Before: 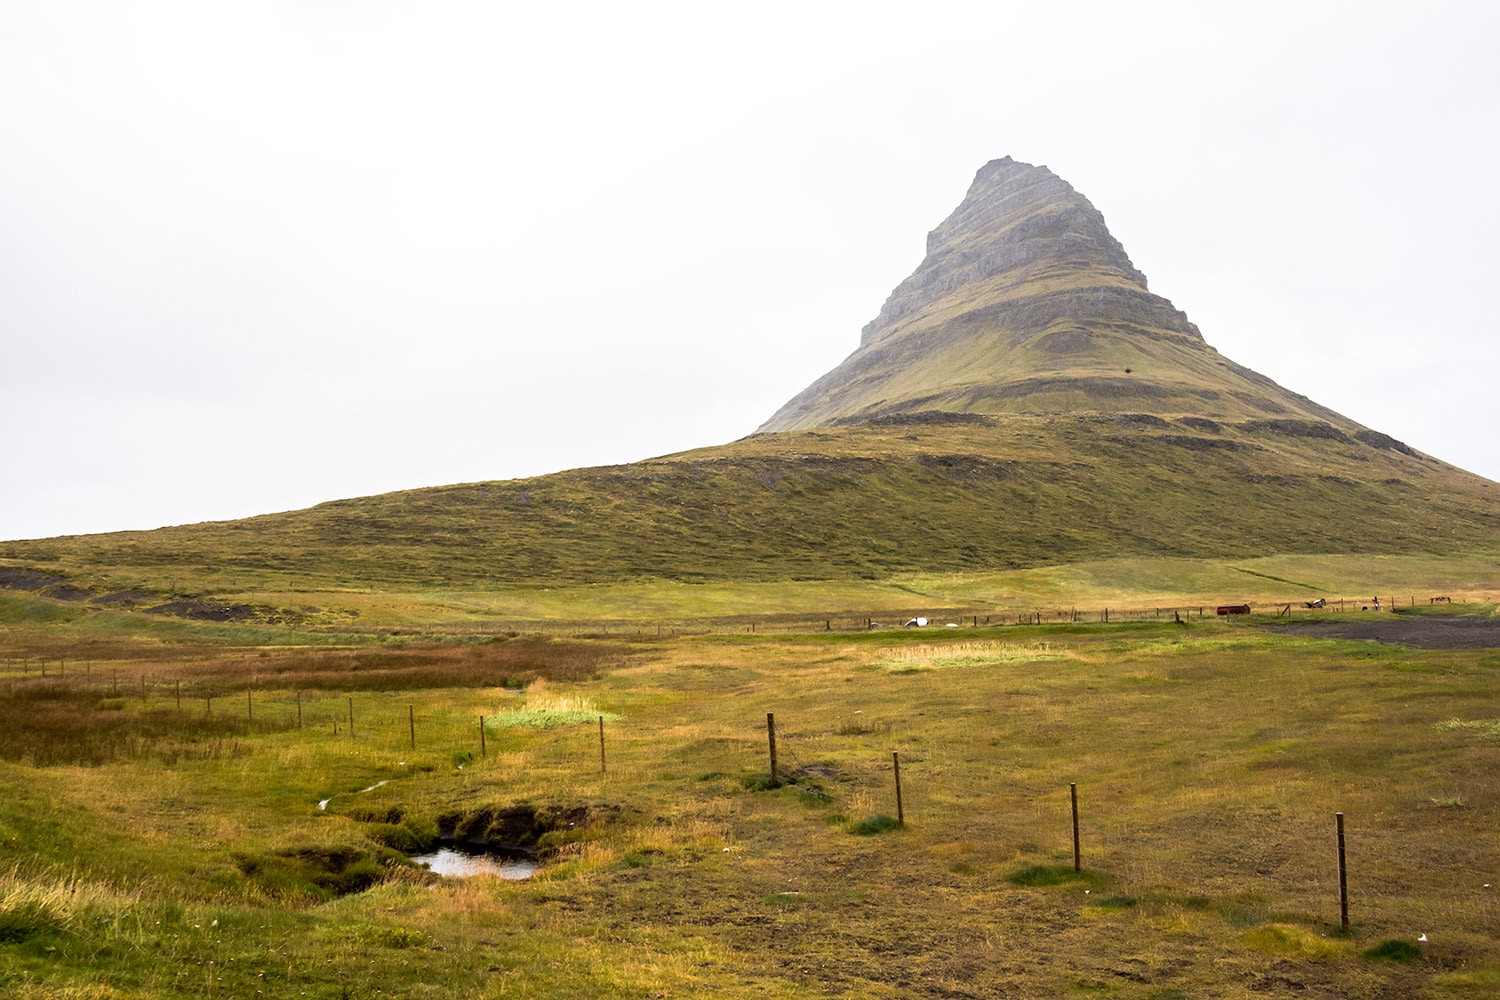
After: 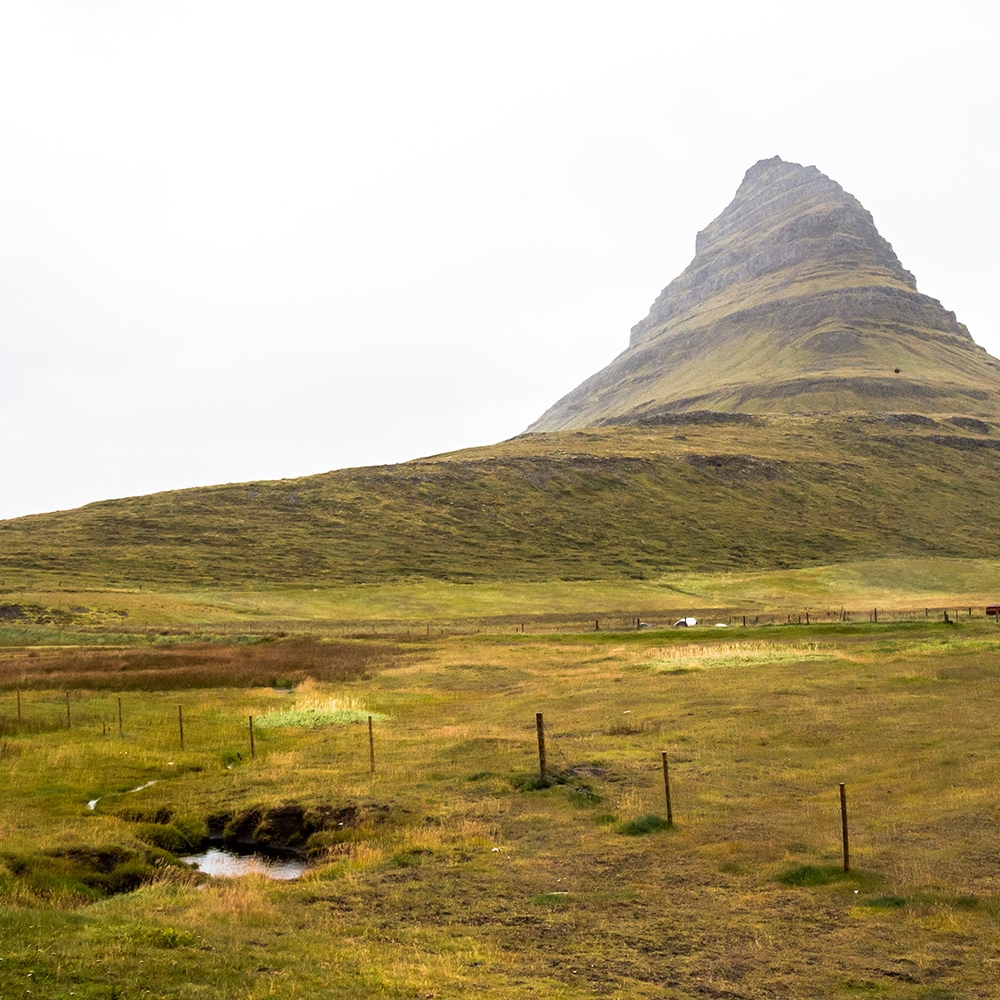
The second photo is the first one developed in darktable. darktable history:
crop: left 15.435%, right 17.853%
